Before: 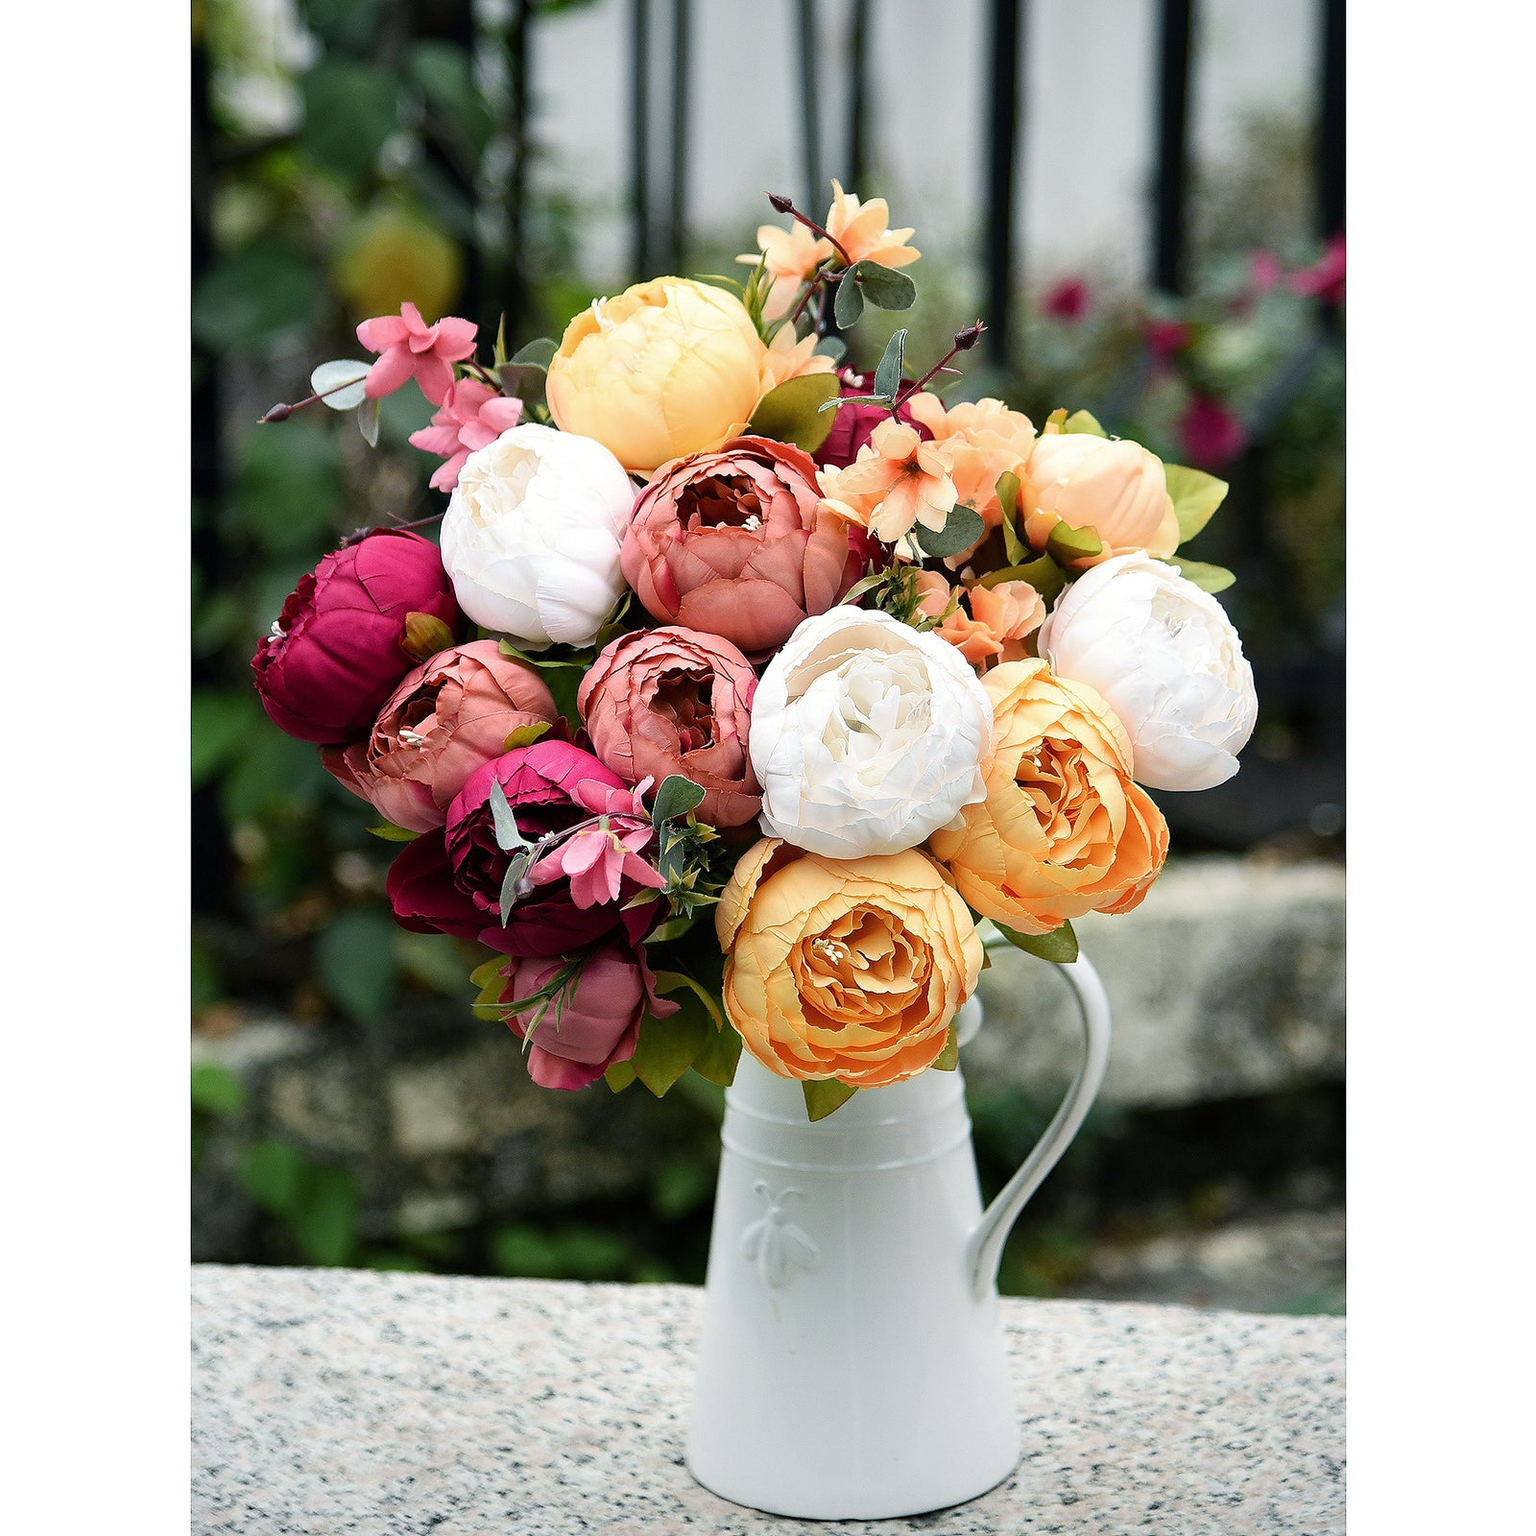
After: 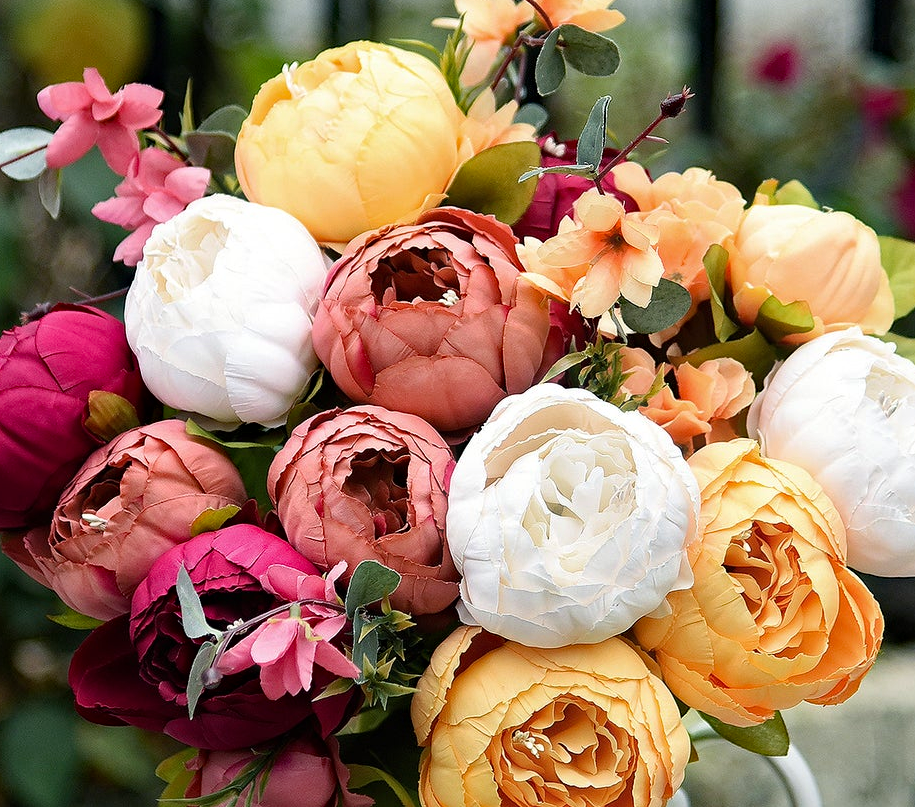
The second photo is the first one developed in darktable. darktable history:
haze removal: strength 0.29, distance 0.25, compatibility mode true, adaptive false
crop: left 20.932%, top 15.471%, right 21.848%, bottom 34.081%
